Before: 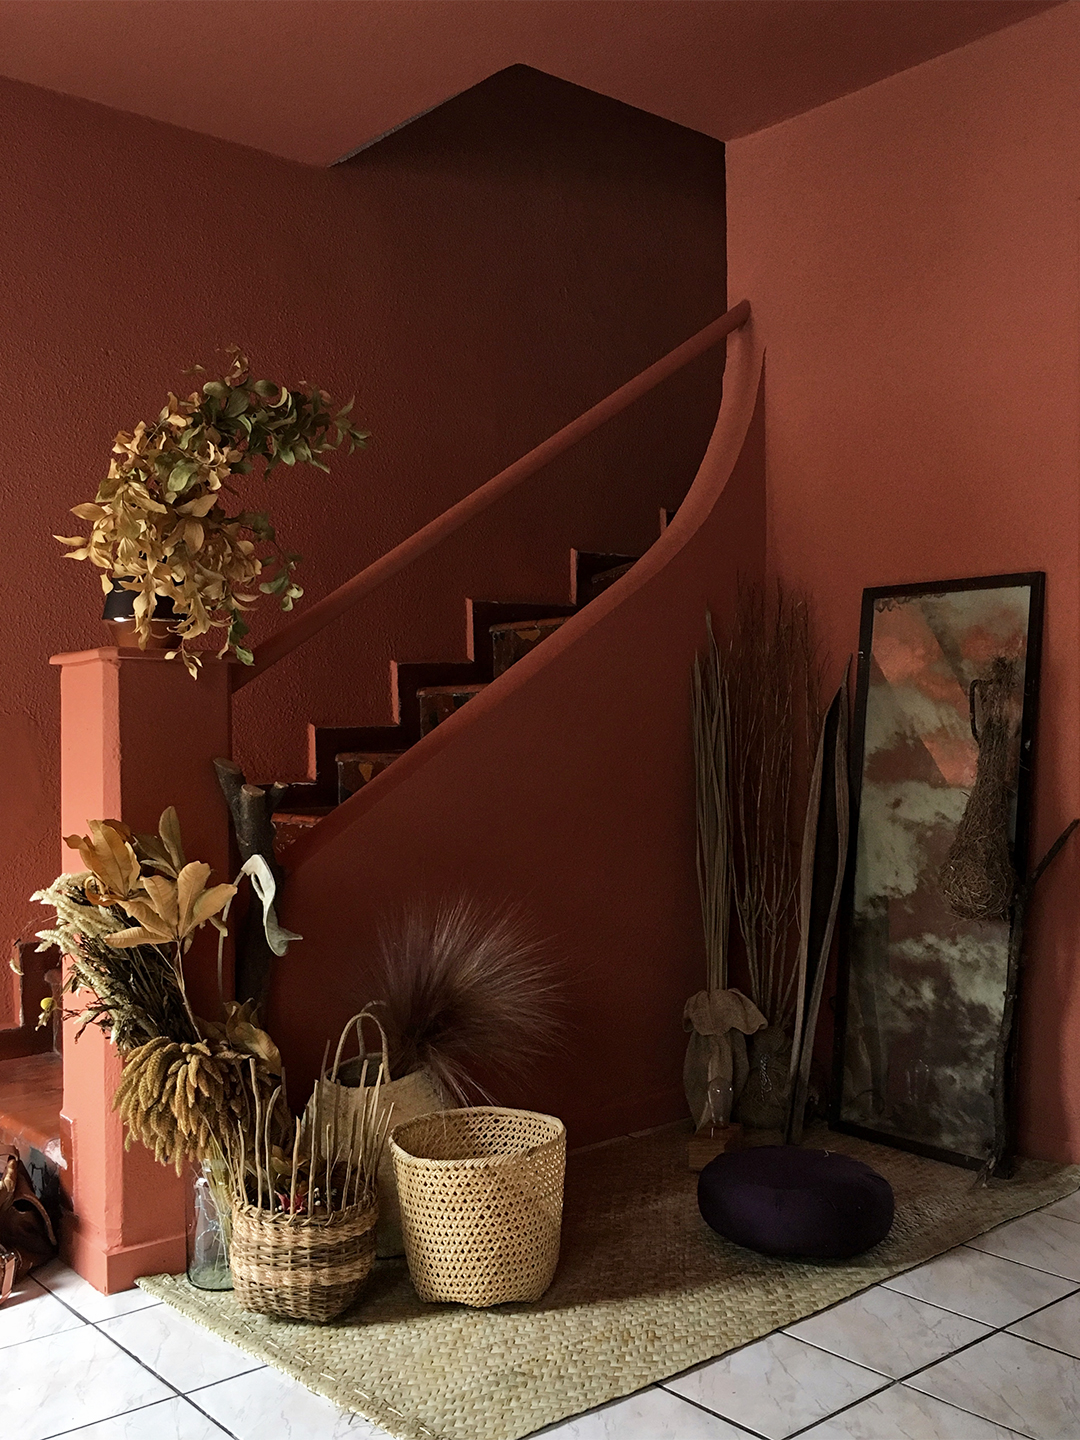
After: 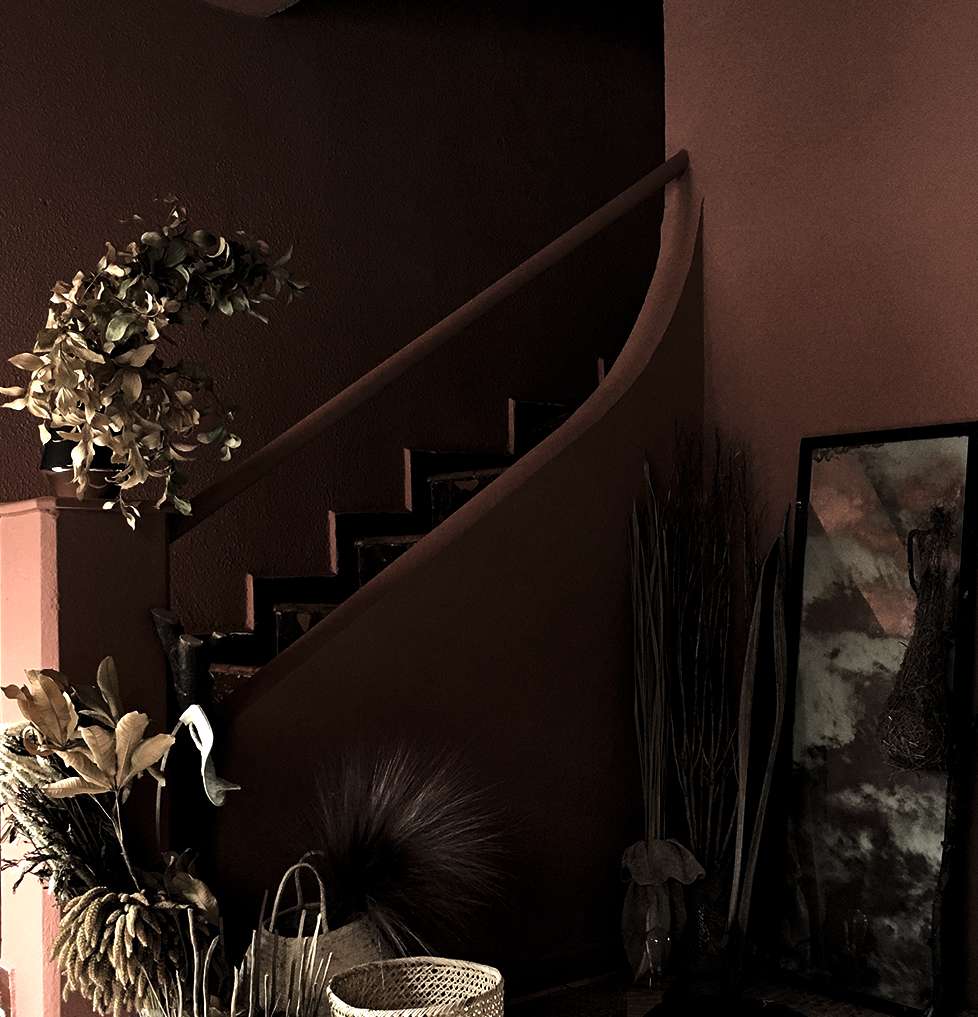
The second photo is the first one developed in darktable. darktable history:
contrast brightness saturation: contrast 0.096, saturation -0.353
crop: left 5.768%, top 10.442%, right 3.616%, bottom 18.922%
levels: levels [0.044, 0.475, 0.791]
